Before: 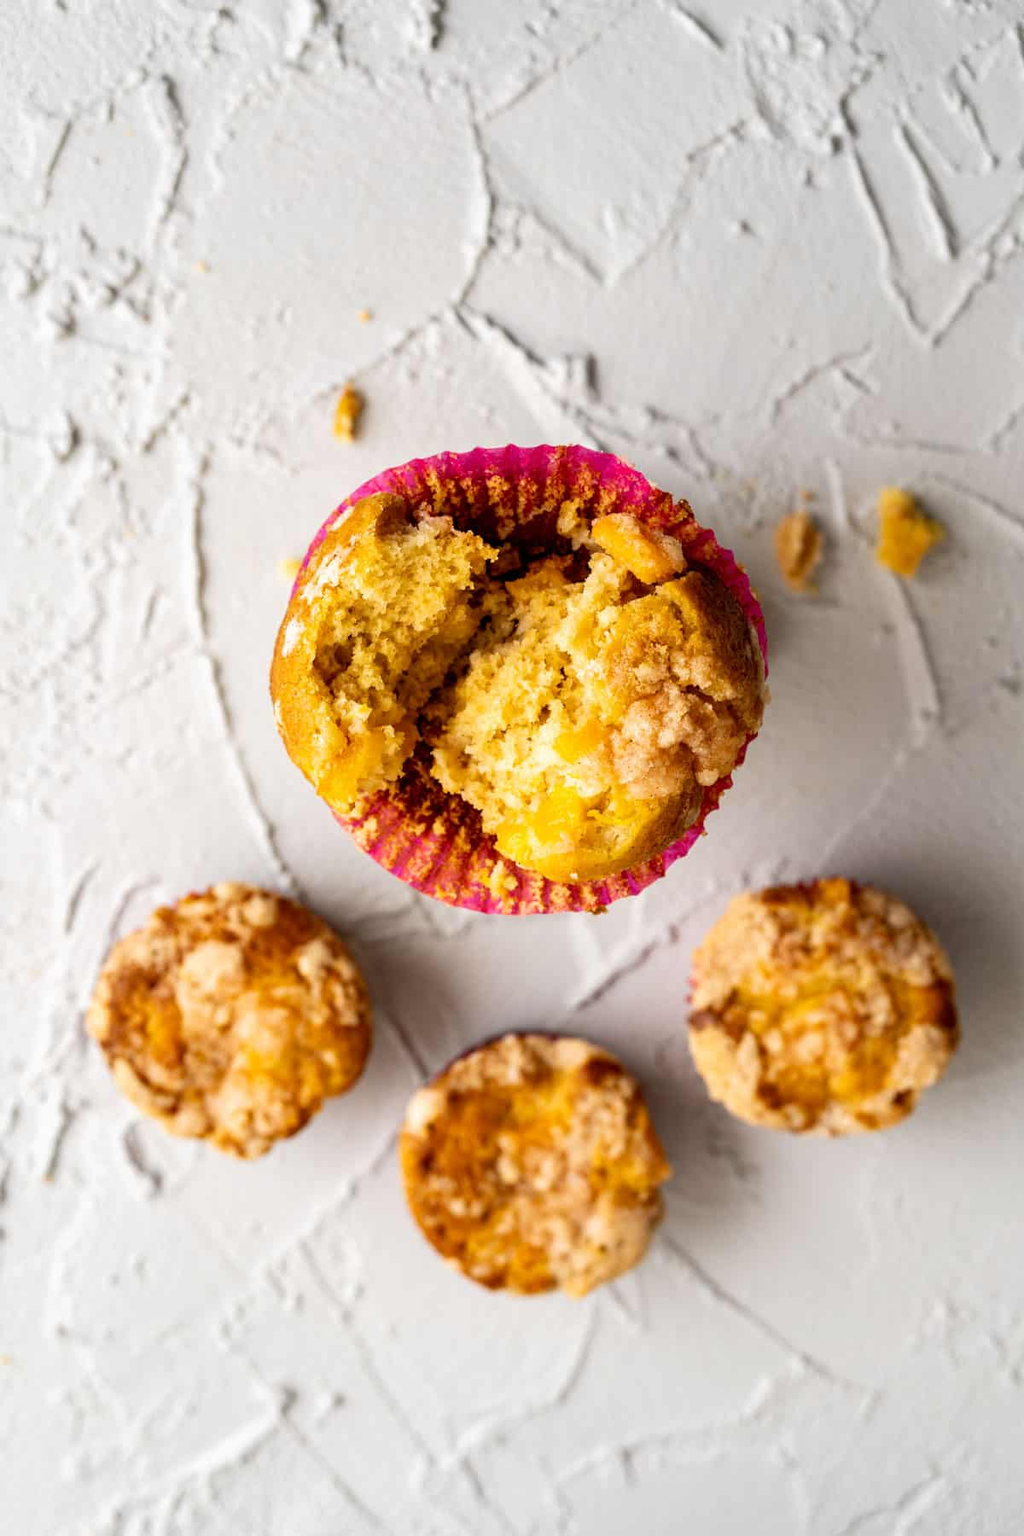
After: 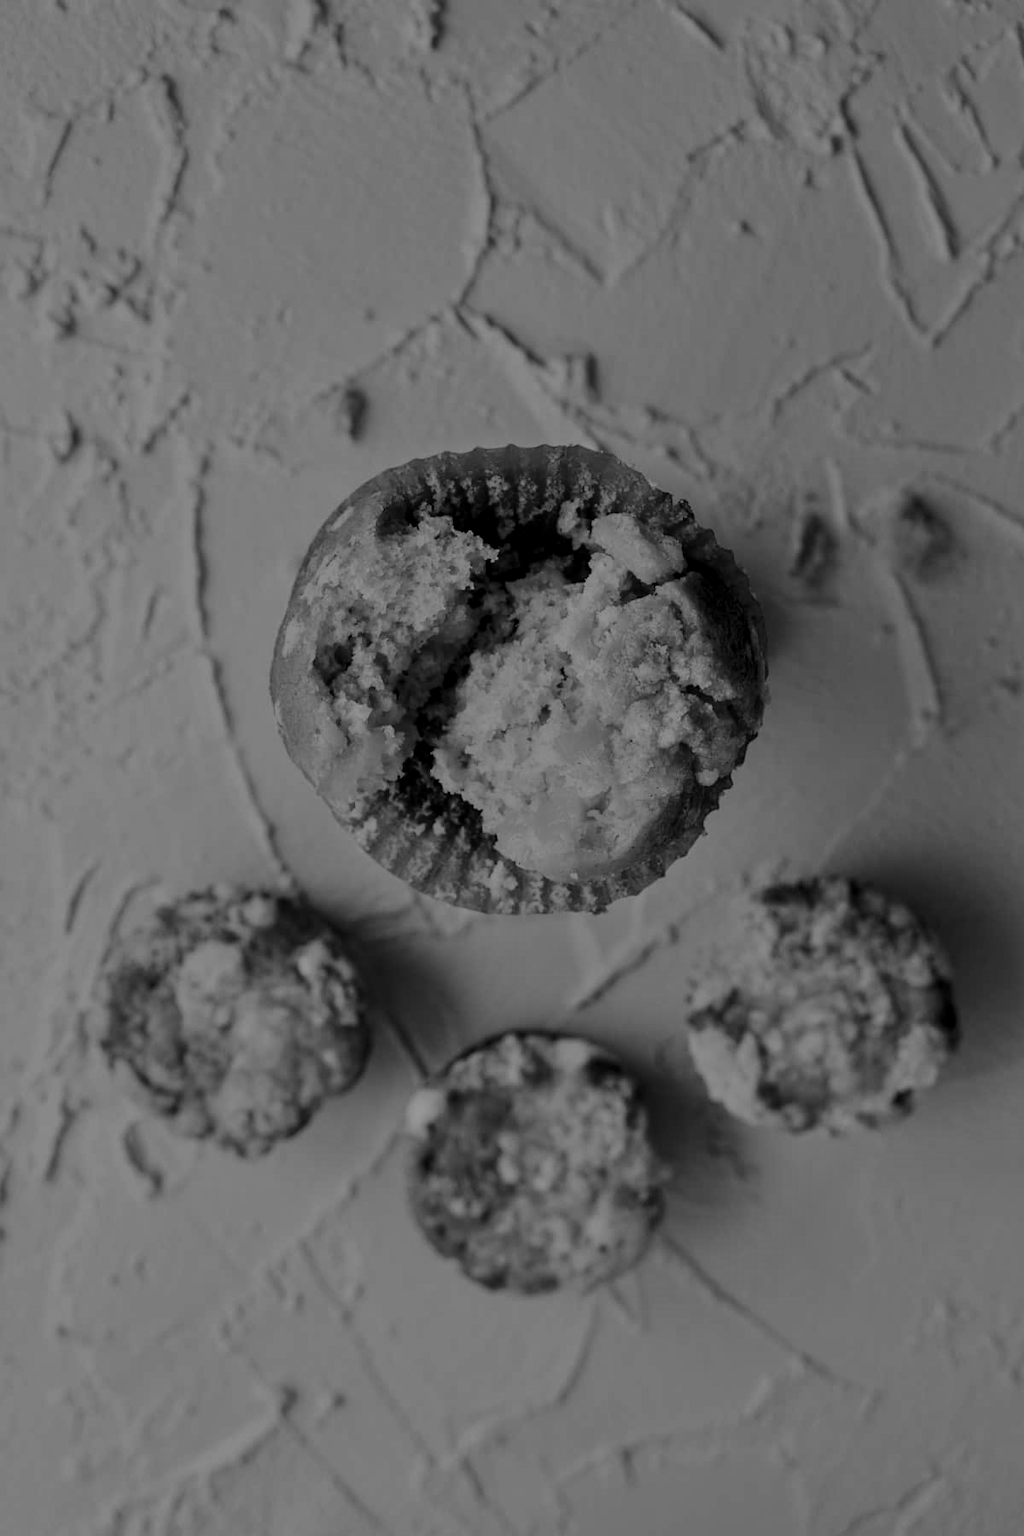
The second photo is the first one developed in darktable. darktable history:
color contrast: green-magenta contrast 0, blue-yellow contrast 0
local contrast: mode bilateral grid, contrast 20, coarseness 50, detail 120%, midtone range 0.2
tone equalizer: -8 EV -2 EV, -7 EV -2 EV, -6 EV -2 EV, -5 EV -2 EV, -4 EV -2 EV, -3 EV -2 EV, -2 EV -2 EV, -1 EV -1.63 EV, +0 EV -2 EV
